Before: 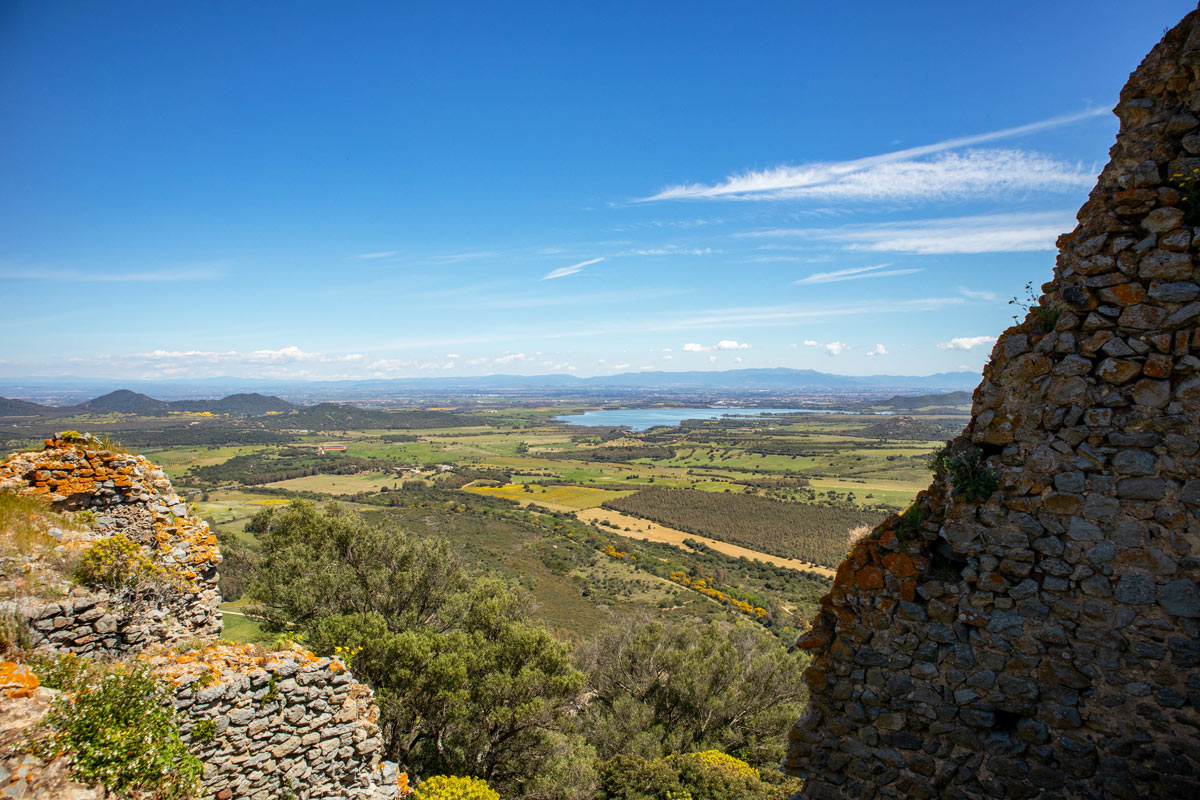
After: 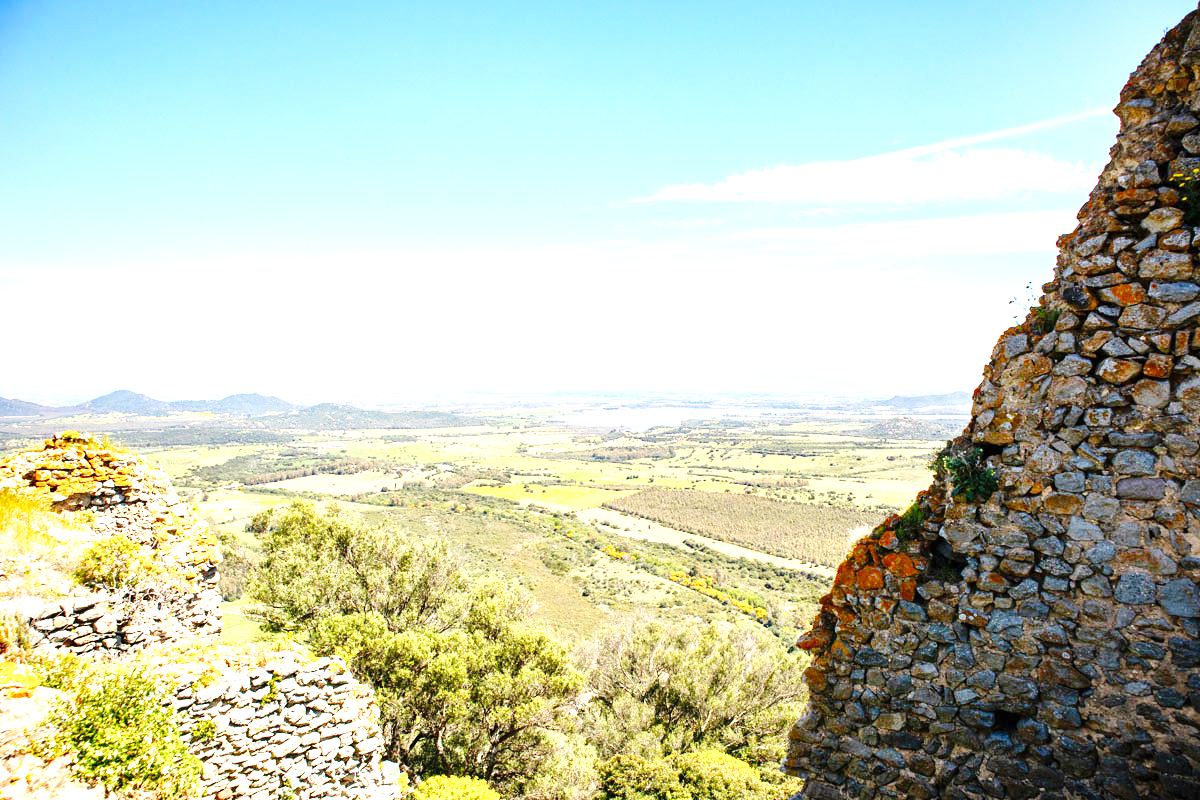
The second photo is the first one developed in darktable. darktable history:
white balance: red 1, blue 1
base curve: curves: ch0 [(0, 0) (0.036, 0.025) (0.121, 0.166) (0.206, 0.329) (0.605, 0.79) (1, 1)], preserve colors none
exposure: black level correction 0, exposure 2 EV, compensate highlight preservation false
